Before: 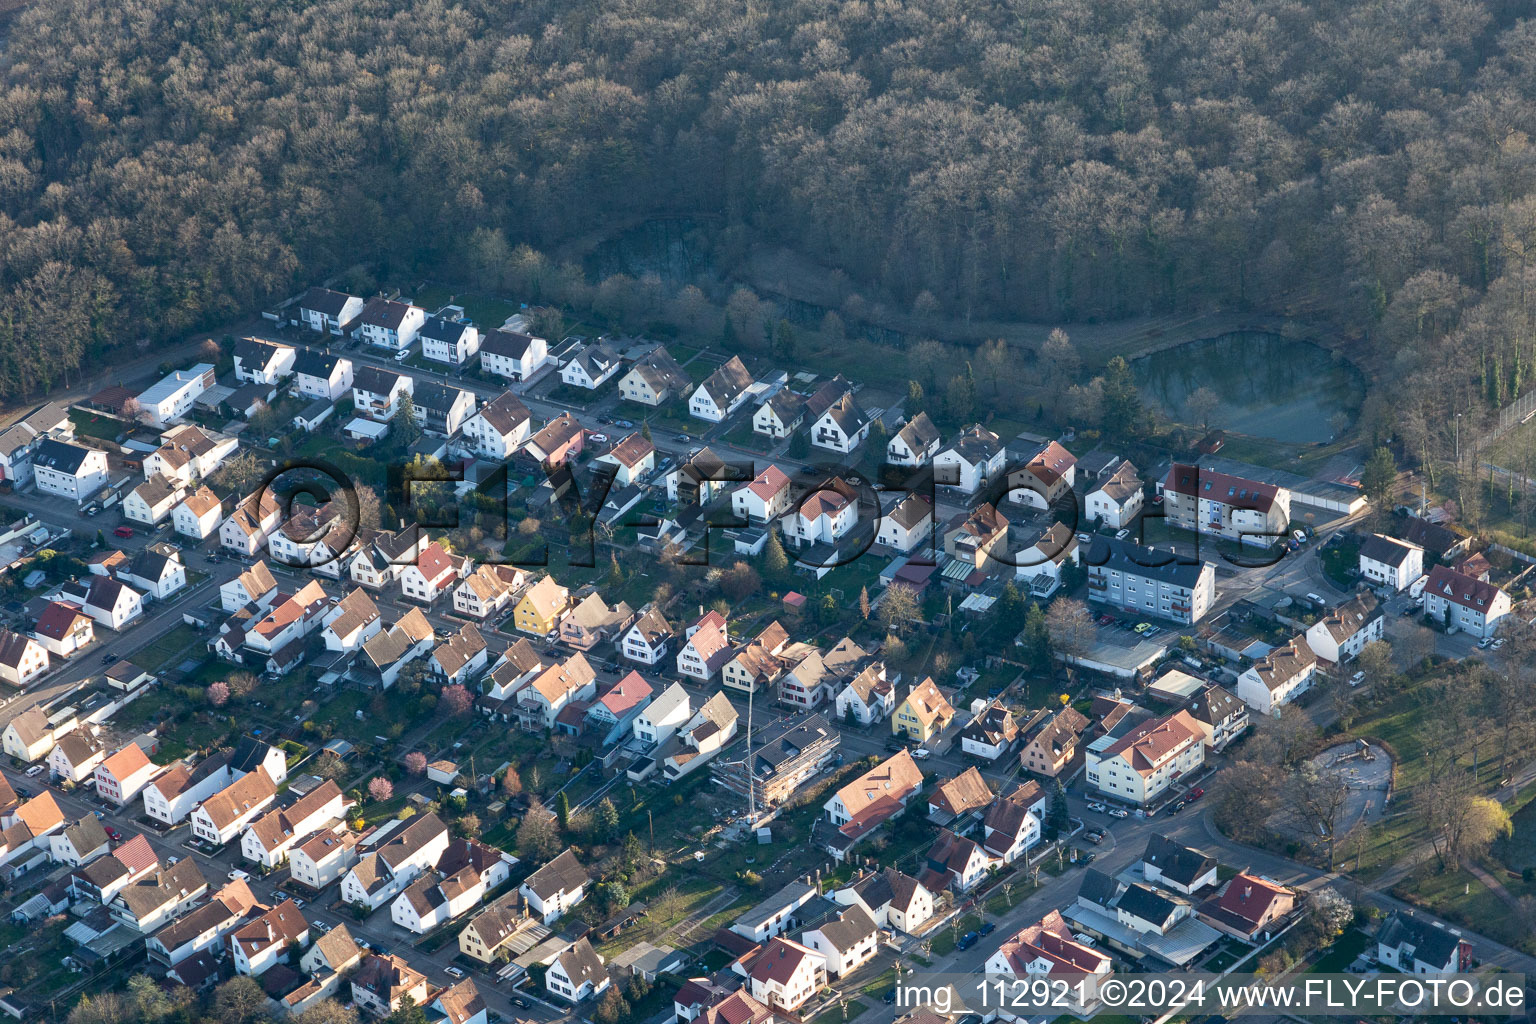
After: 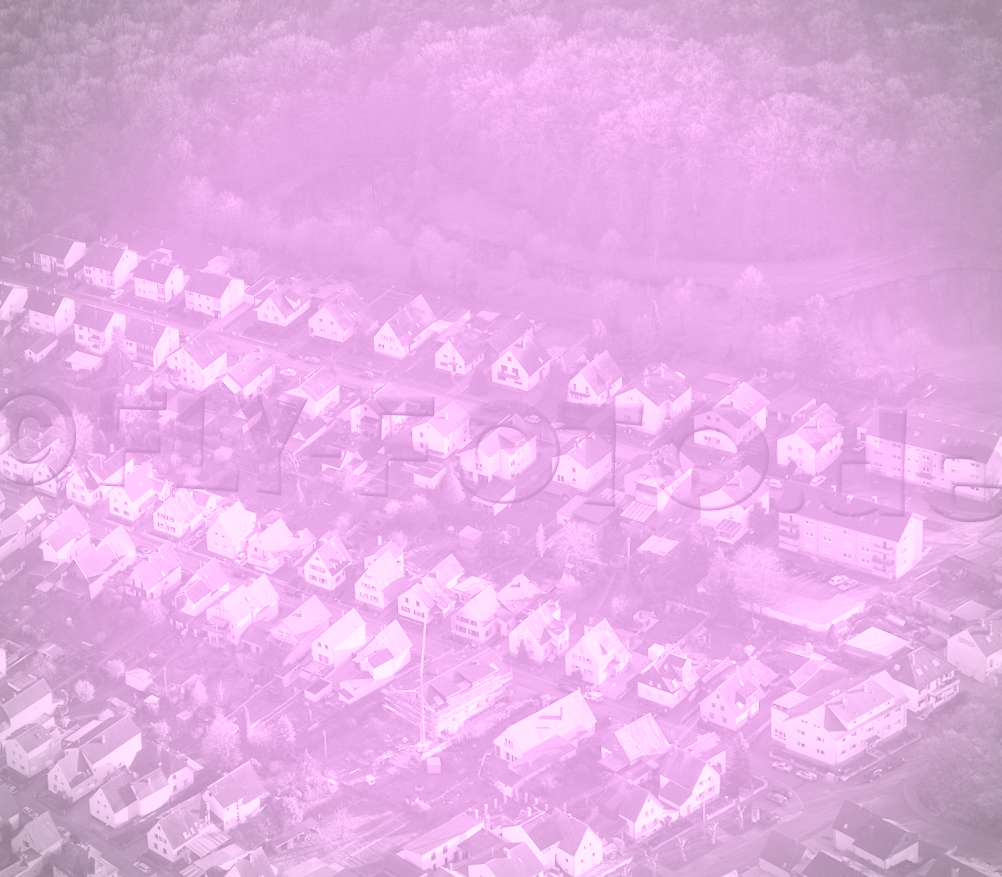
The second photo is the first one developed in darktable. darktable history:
graduated density: rotation -0.352°, offset 57.64
exposure: exposure 0.636 EV, compensate highlight preservation false
rotate and perspective: rotation 1.69°, lens shift (vertical) -0.023, lens shift (horizontal) -0.291, crop left 0.025, crop right 0.988, crop top 0.092, crop bottom 0.842
crop and rotate: left 12.648%, right 20.685%
colorize: hue 331.2°, saturation 75%, source mix 30.28%, lightness 70.52%, version 1
vignetting: width/height ratio 1.094
